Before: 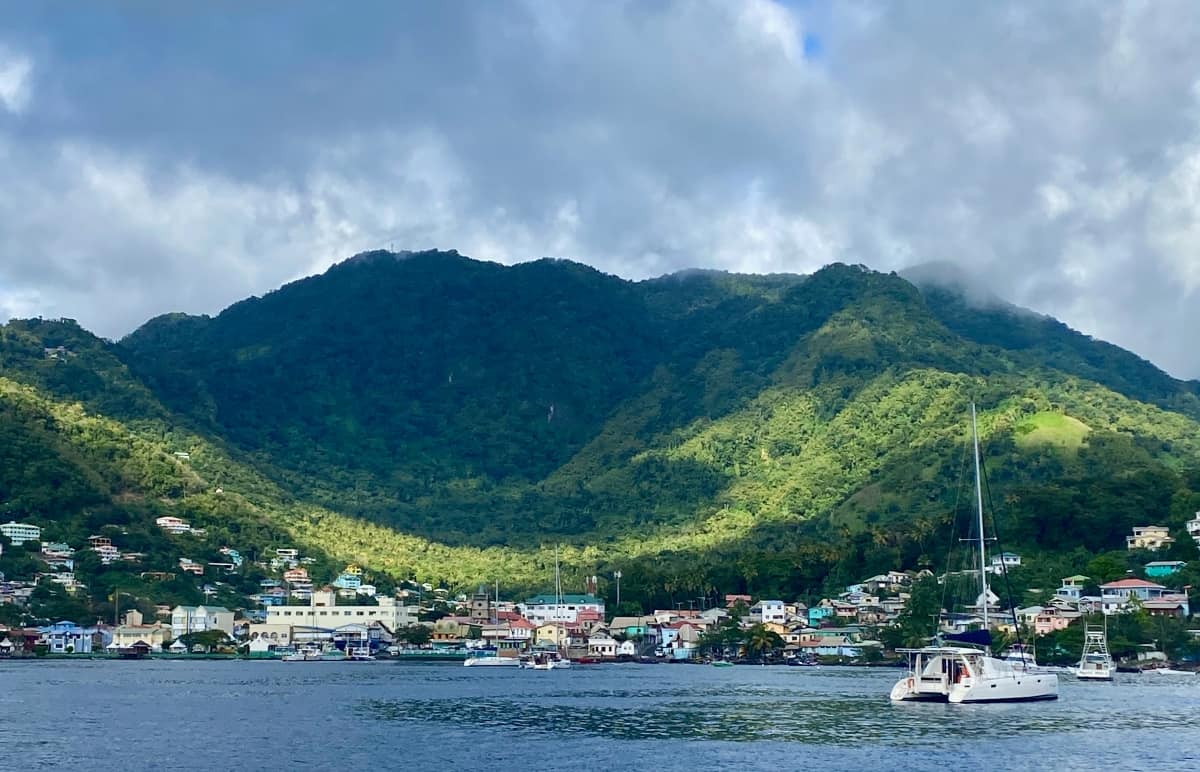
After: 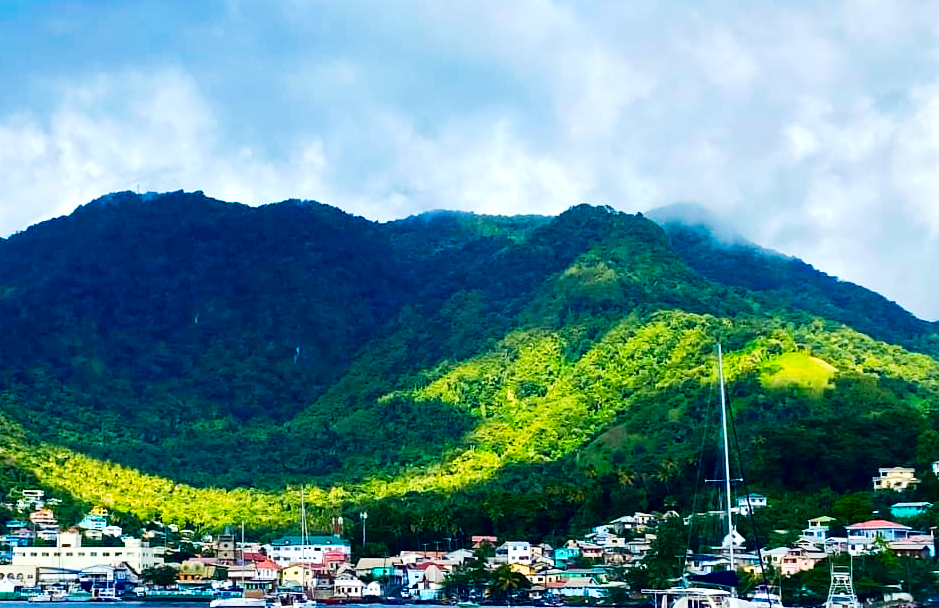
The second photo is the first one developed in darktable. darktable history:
color balance rgb: linear chroma grading › shadows 9.376%, linear chroma grading › highlights 9.595%, linear chroma grading › global chroma 15.637%, linear chroma grading › mid-tones 14.784%, perceptual saturation grading › global saturation 18.289%, perceptual brilliance grading › highlights 10.701%, perceptual brilliance grading › shadows -11.04%, global vibrance 20%
tone curve: curves: ch0 [(0, 0.006) (0.046, 0.011) (0.13, 0.062) (0.338, 0.327) (0.494, 0.55) (0.728, 0.835) (1, 1)]; ch1 [(0, 0) (0.346, 0.324) (0.45, 0.431) (0.5, 0.5) (0.522, 0.517) (0.55, 0.57) (1, 1)]; ch2 [(0, 0) (0.453, 0.418) (0.5, 0.5) (0.526, 0.524) (0.554, 0.598) (0.622, 0.679) (0.707, 0.761) (1, 1)], preserve colors none
crop and rotate: left 21.217%, top 7.866%, right 0.452%, bottom 13.289%
